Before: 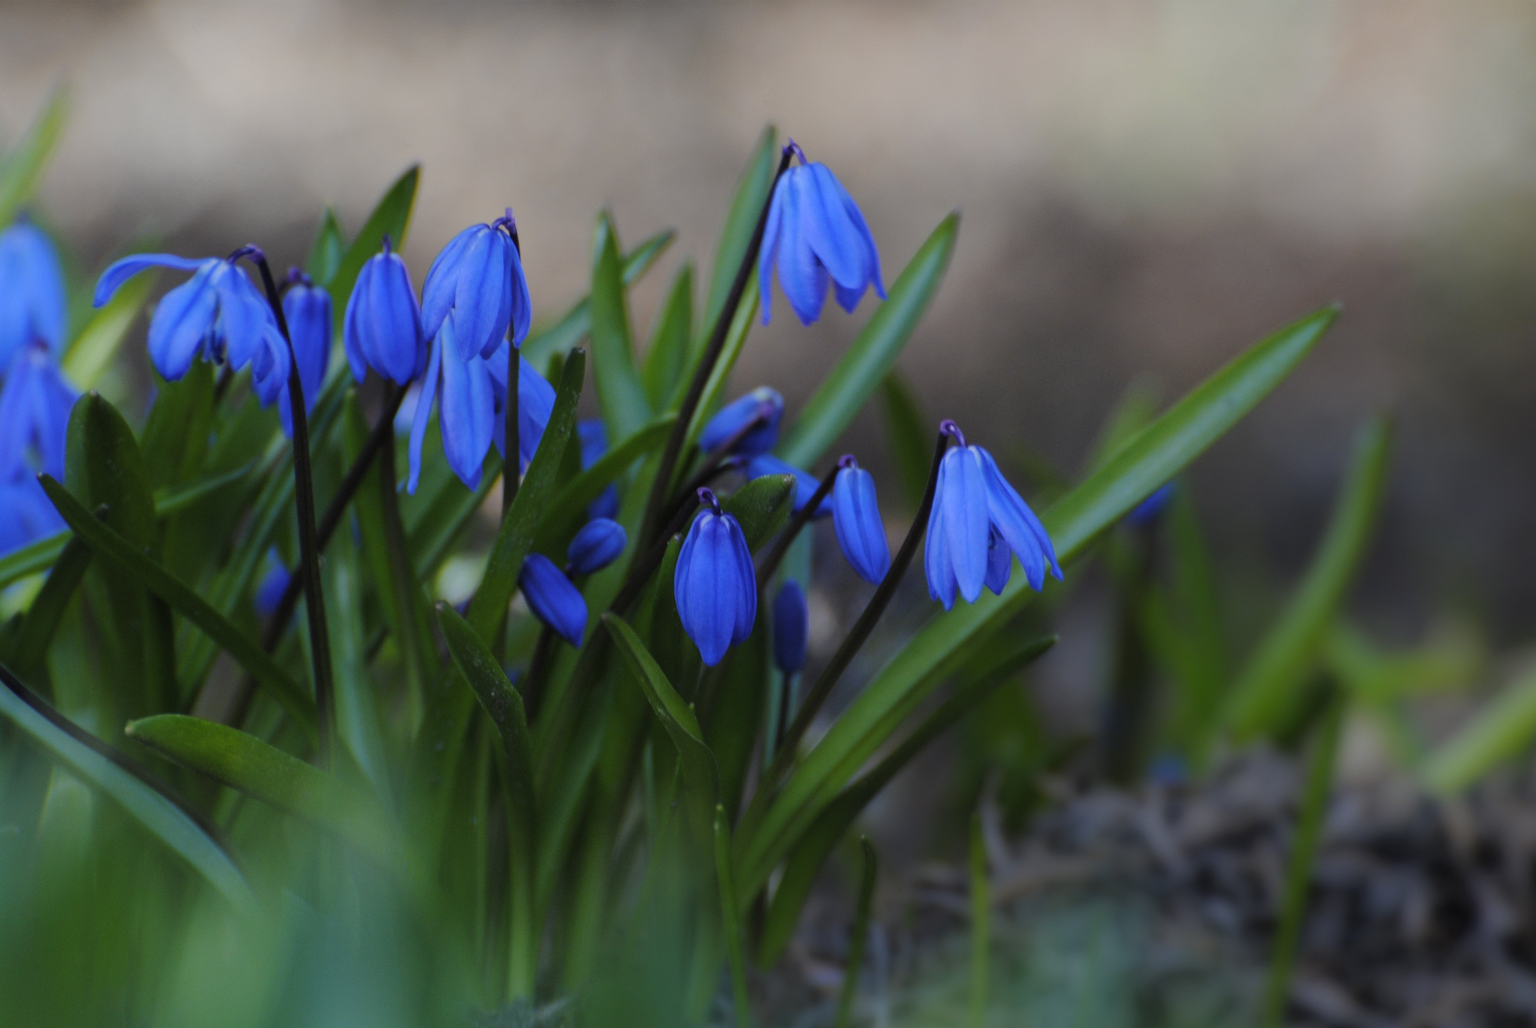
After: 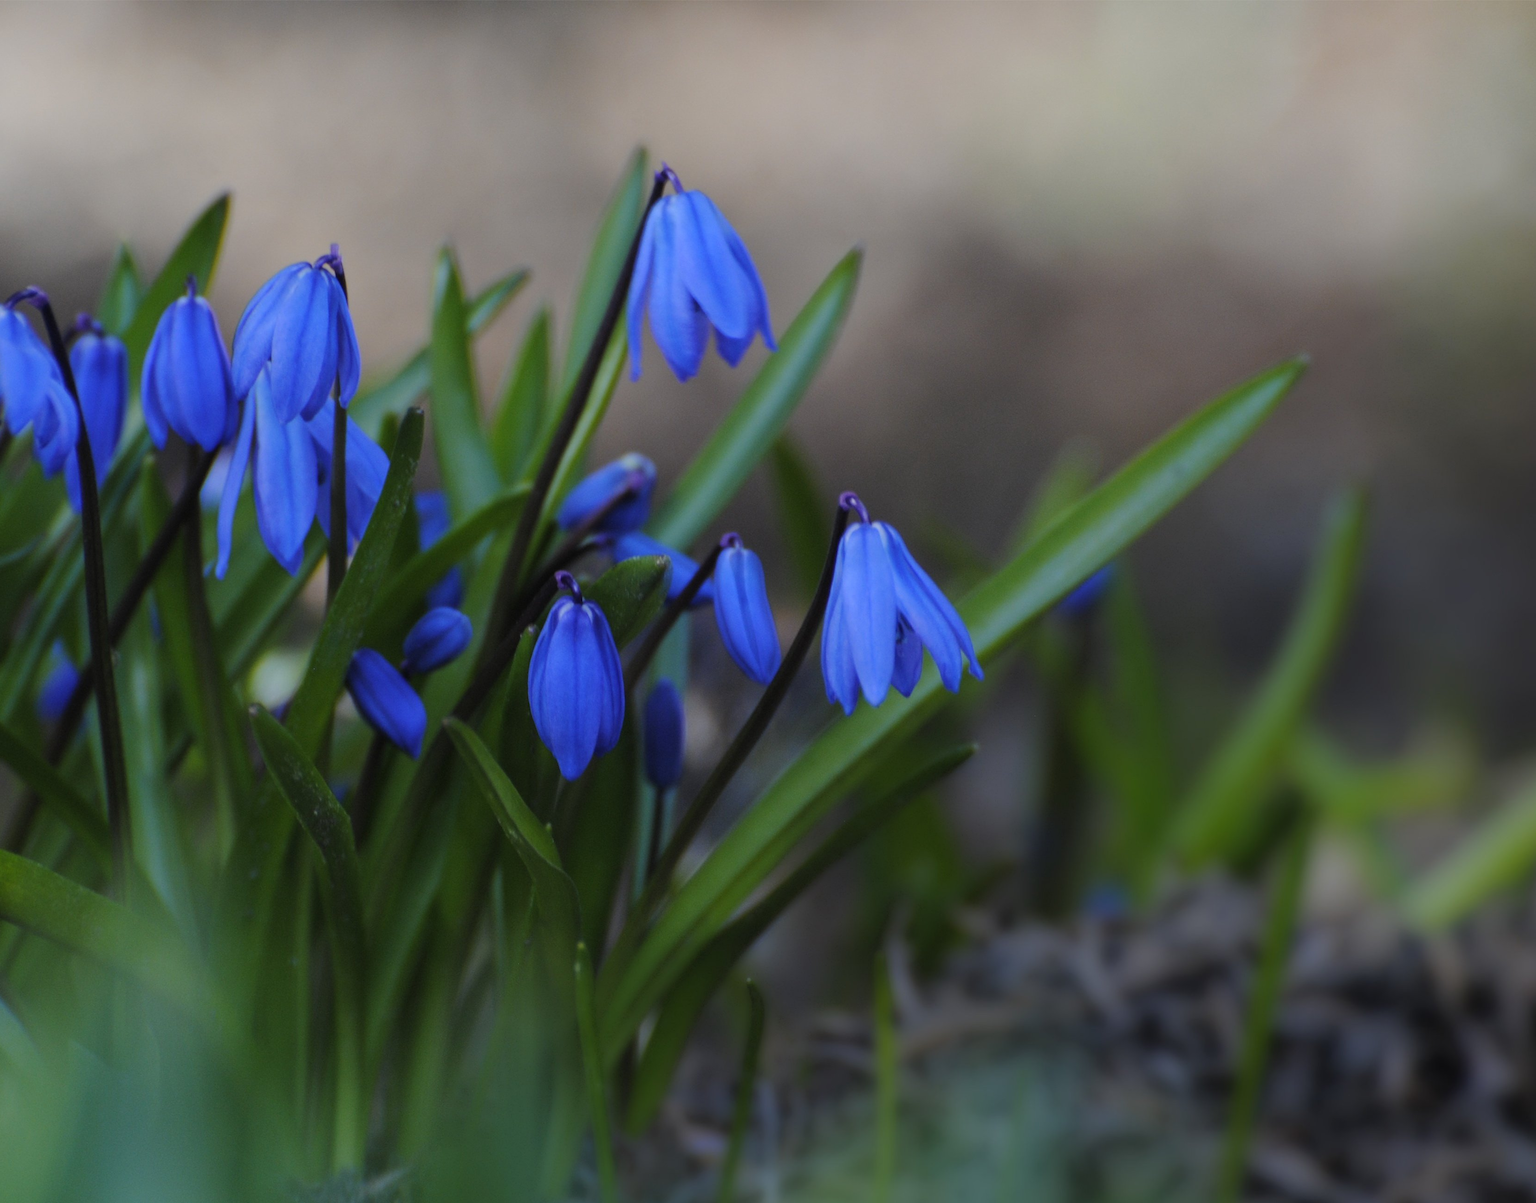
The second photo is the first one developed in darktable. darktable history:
crop and rotate: left 14.55%
